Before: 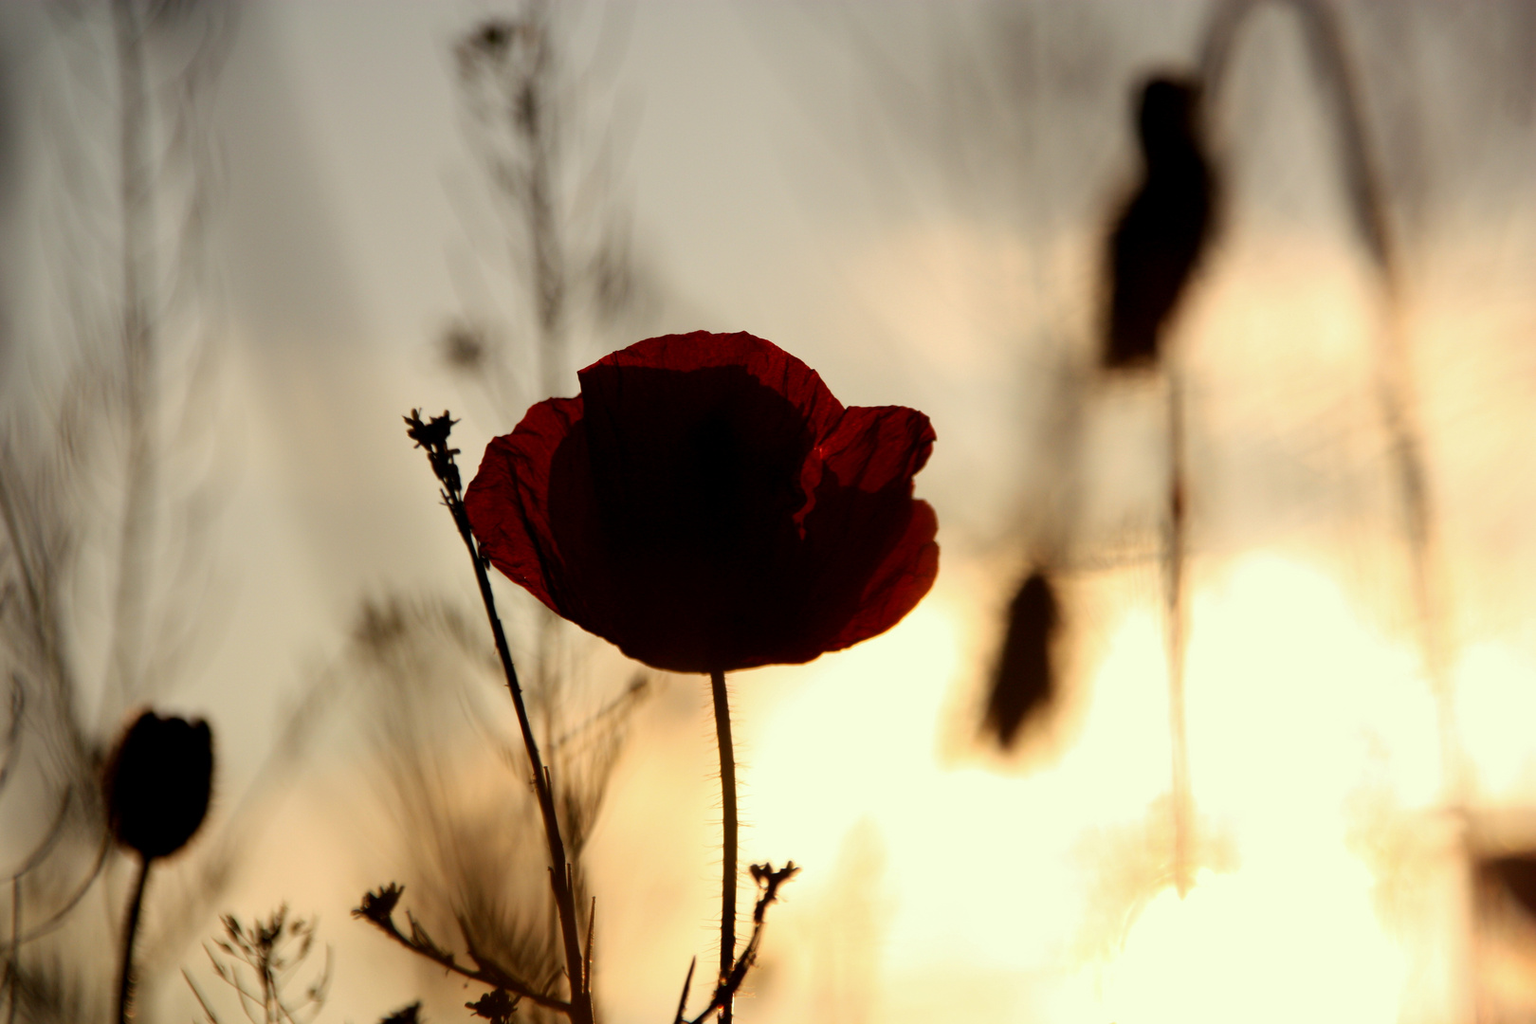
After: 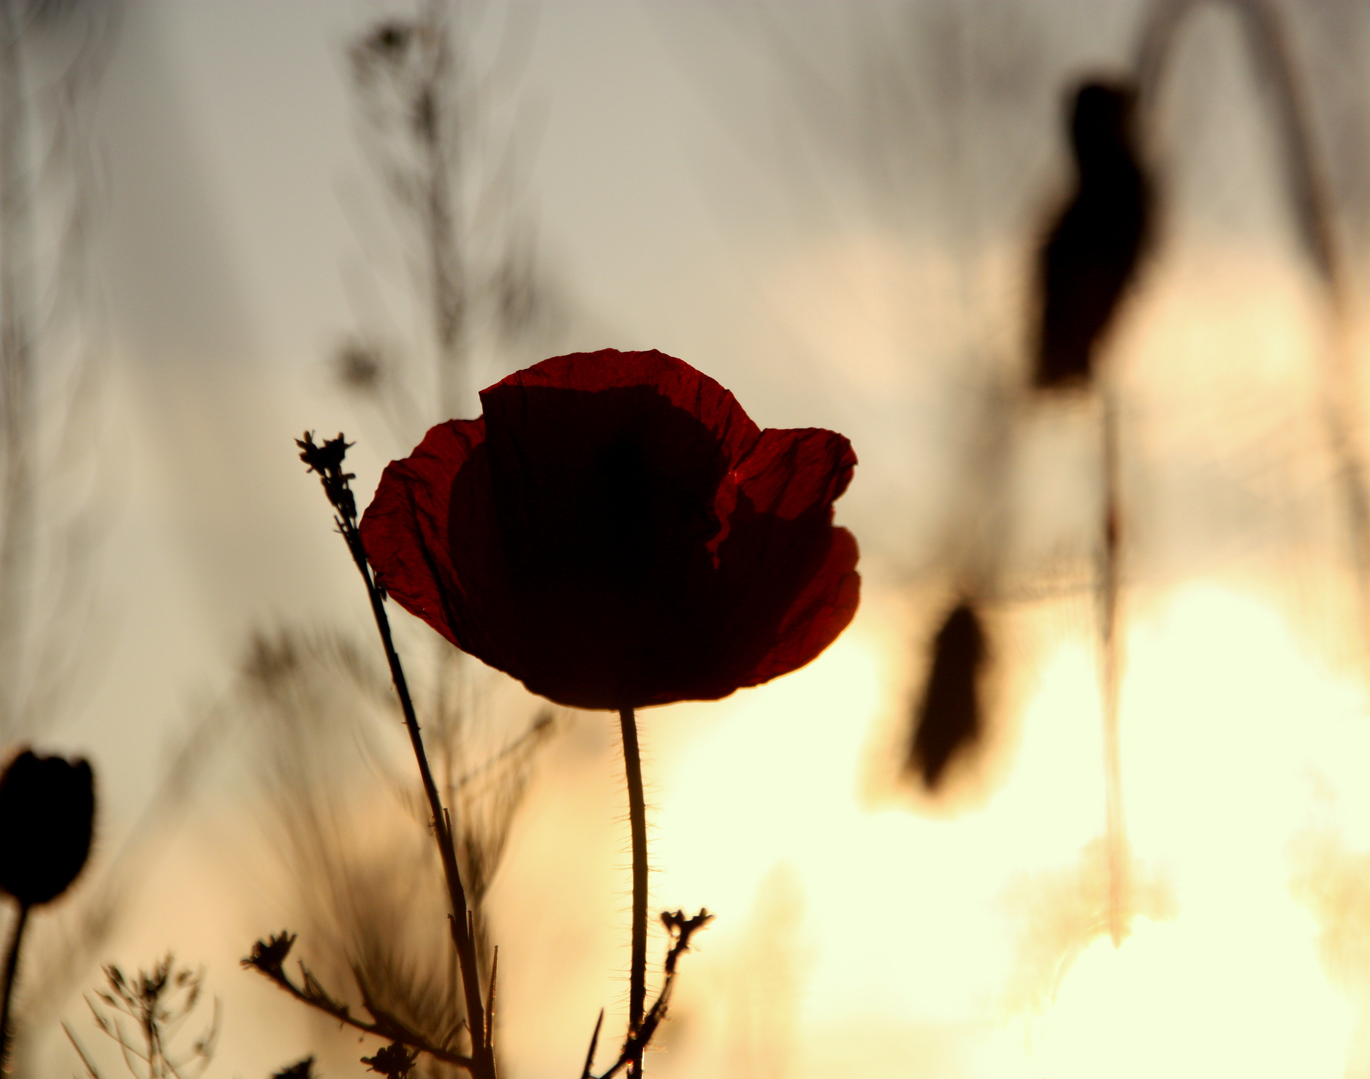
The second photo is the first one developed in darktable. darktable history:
crop: left 8.04%, right 7.387%
